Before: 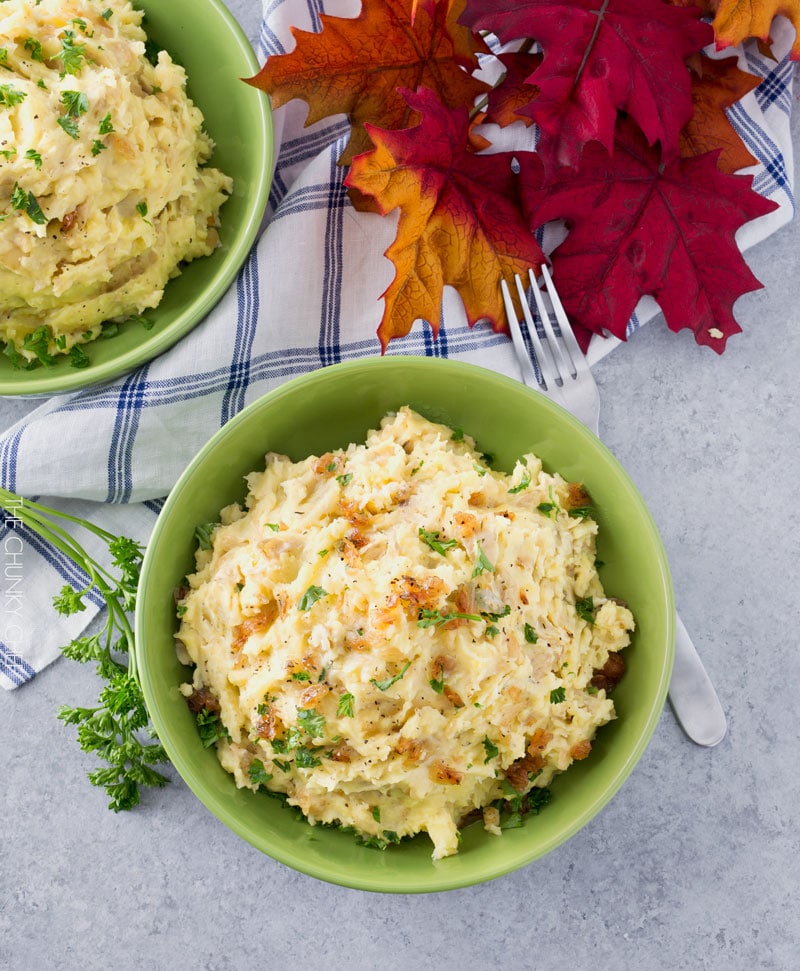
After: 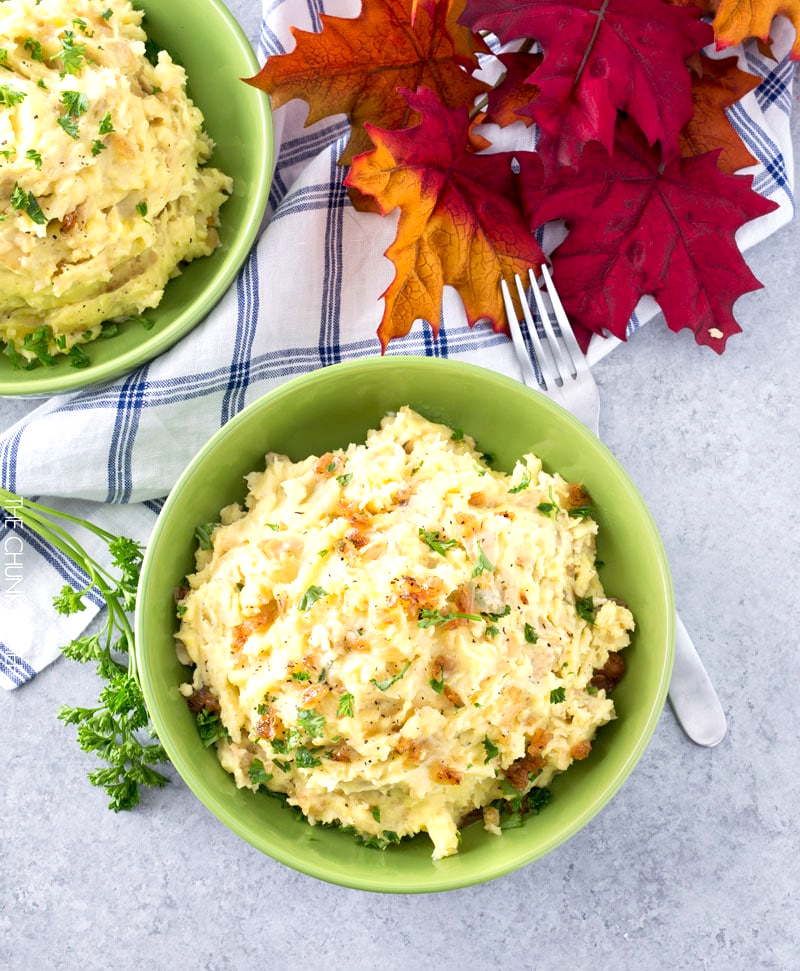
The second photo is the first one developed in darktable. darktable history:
tone equalizer: on, module defaults
exposure: black level correction 0.001, exposure 0.5 EV, compensate highlight preservation false
